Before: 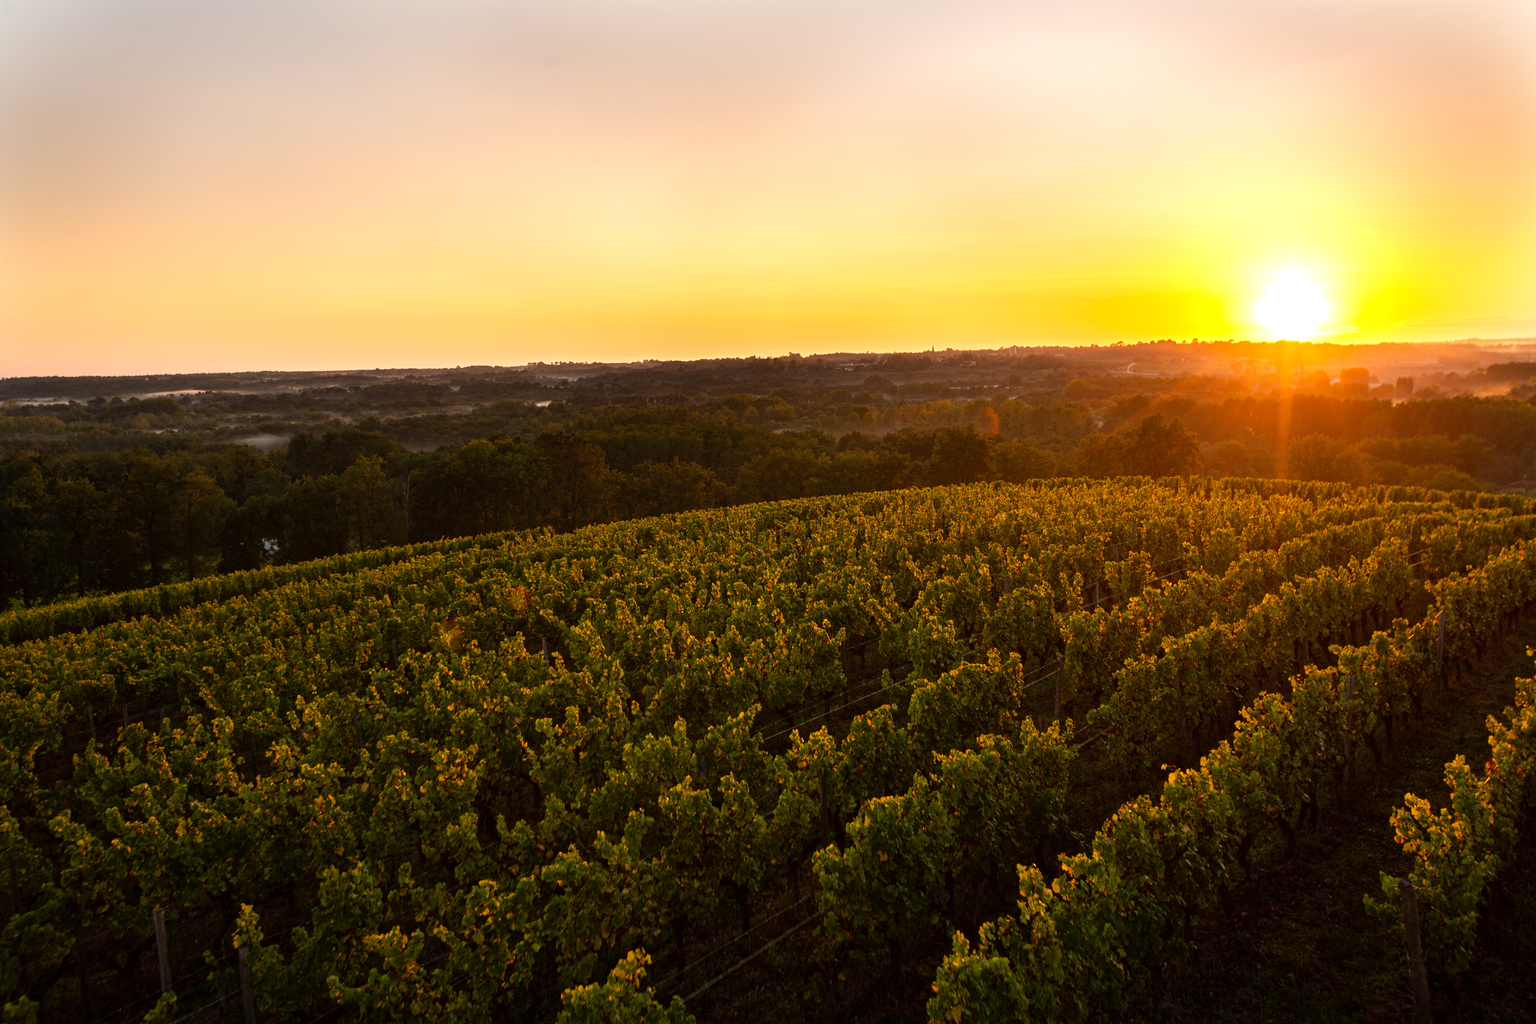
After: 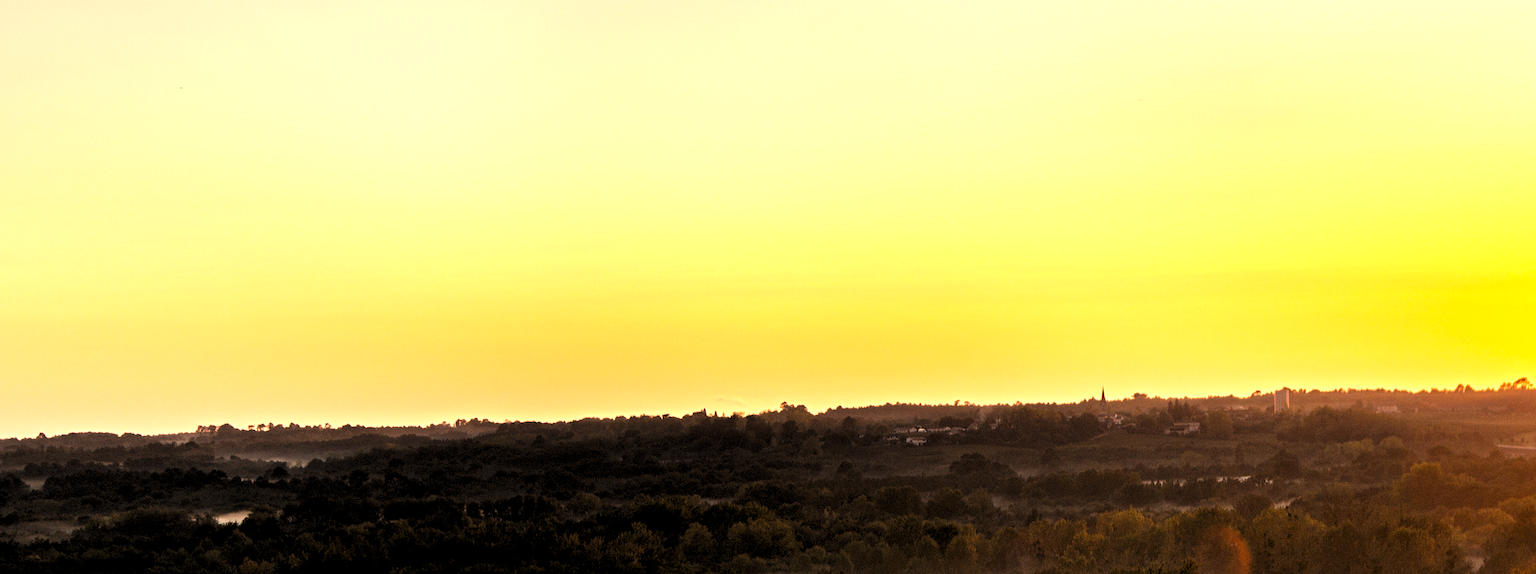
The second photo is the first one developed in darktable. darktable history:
crop: left 28.64%, top 16.832%, right 26.637%, bottom 58.055%
levels: levels [0.182, 0.542, 0.902]
